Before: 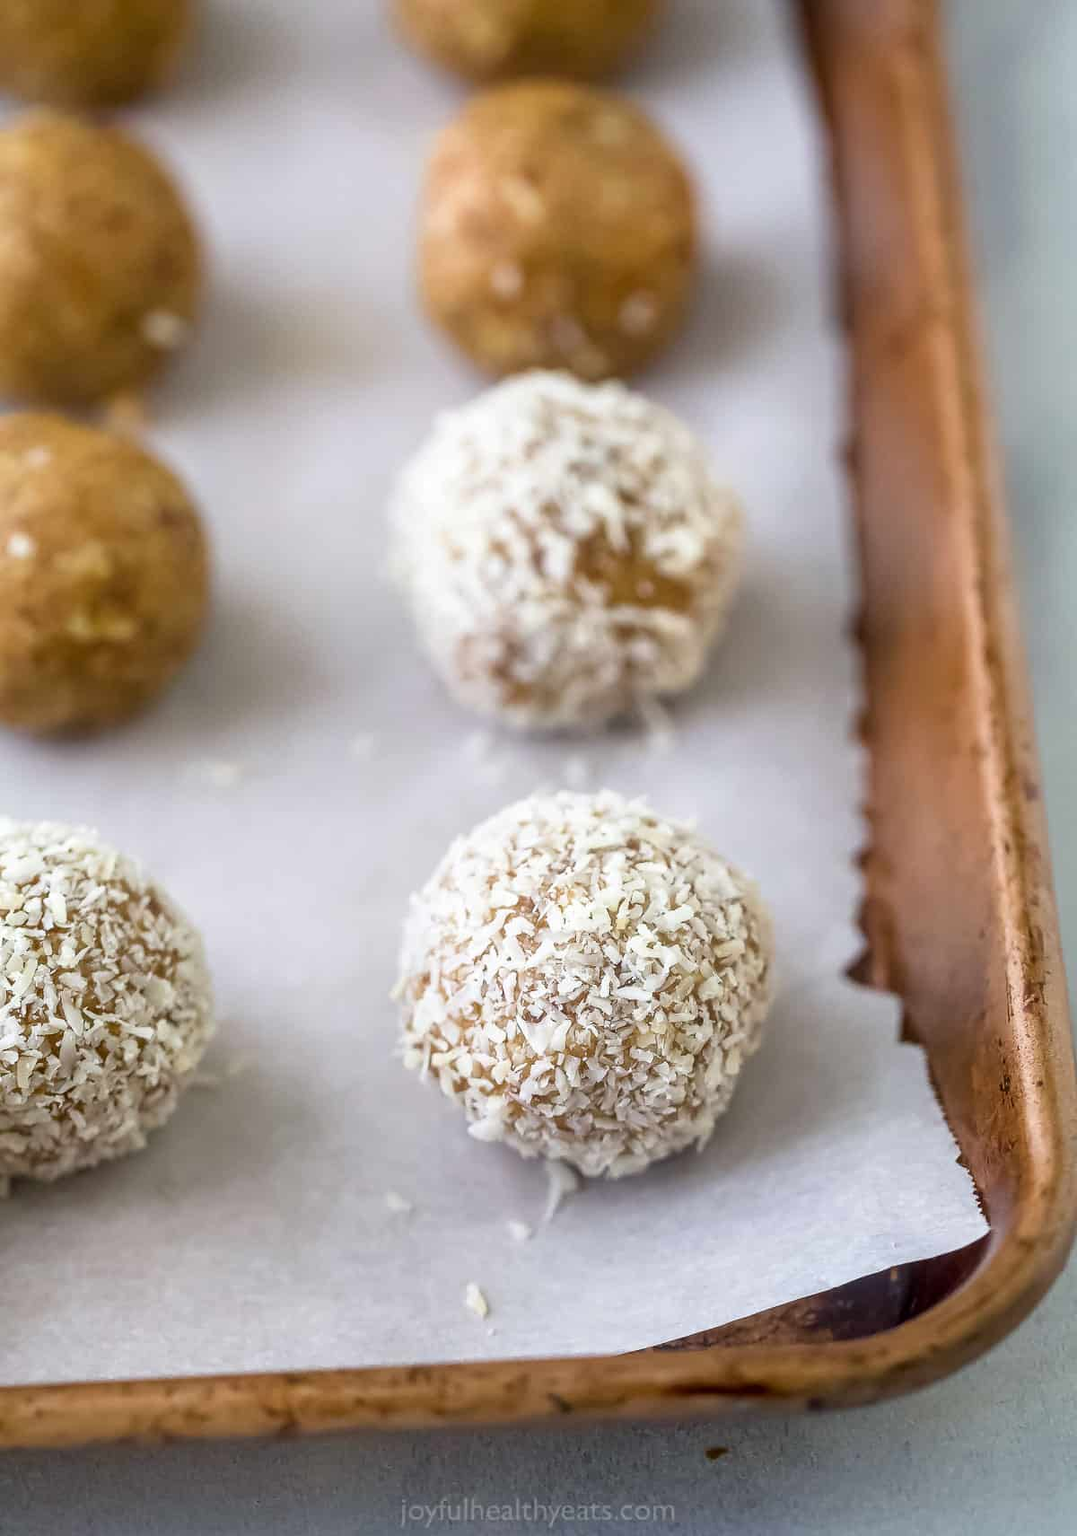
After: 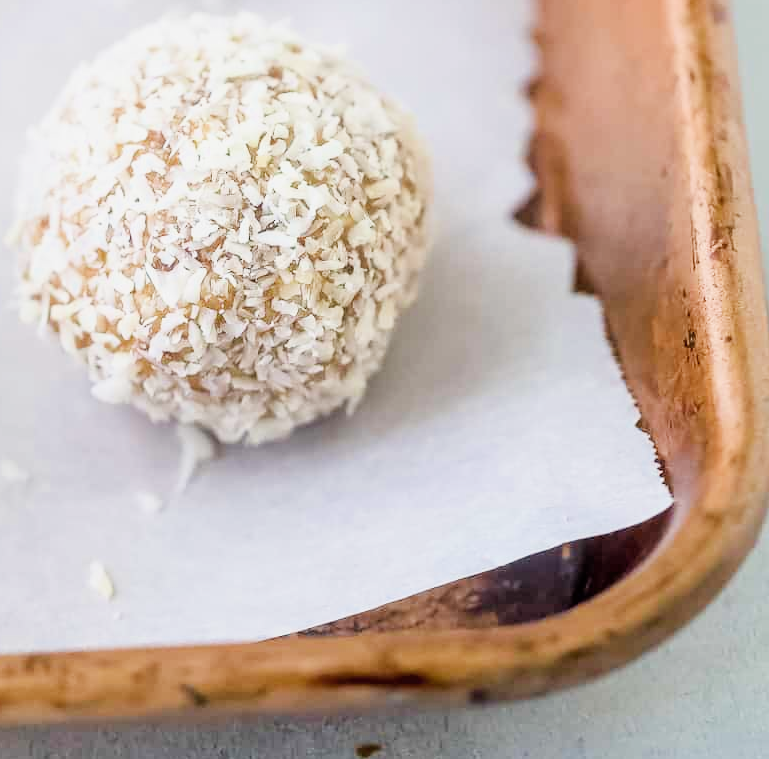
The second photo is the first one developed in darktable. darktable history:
exposure: black level correction 0, exposure 1.199 EV, compensate highlight preservation false
crop and rotate: left 35.911%, top 50.778%, bottom 4.834%
shadows and highlights: shadows 25.73, highlights -24.67
filmic rgb: black relative exposure -7.65 EV, white relative exposure 4.56 EV, hardness 3.61, contrast 1.06
